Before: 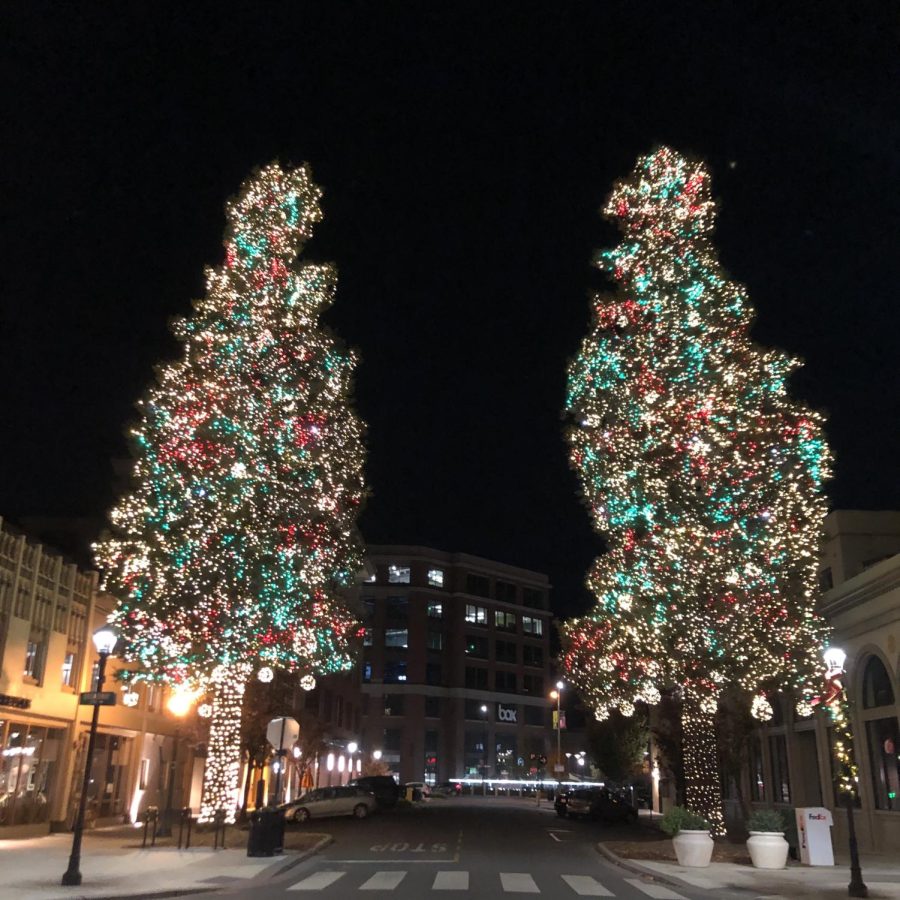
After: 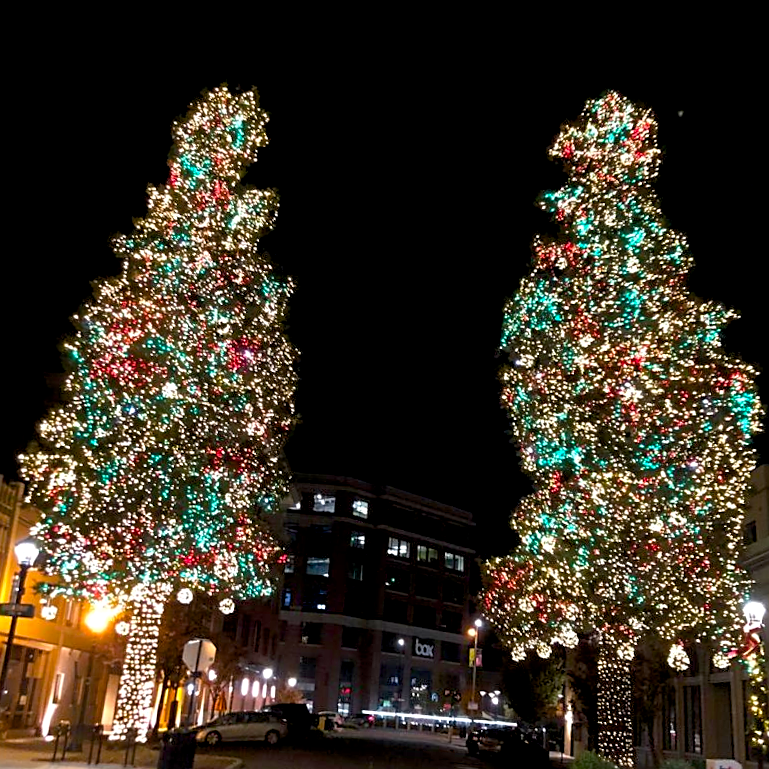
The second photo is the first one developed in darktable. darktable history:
crop and rotate: angle -3.27°, left 5.211%, top 5.211%, right 4.607%, bottom 4.607%
exposure: black level correction 0.009, exposure 0.119 EV, compensate highlight preservation false
sharpen: on, module defaults
color balance rgb: linear chroma grading › global chroma 15%, perceptual saturation grading › global saturation 30%
